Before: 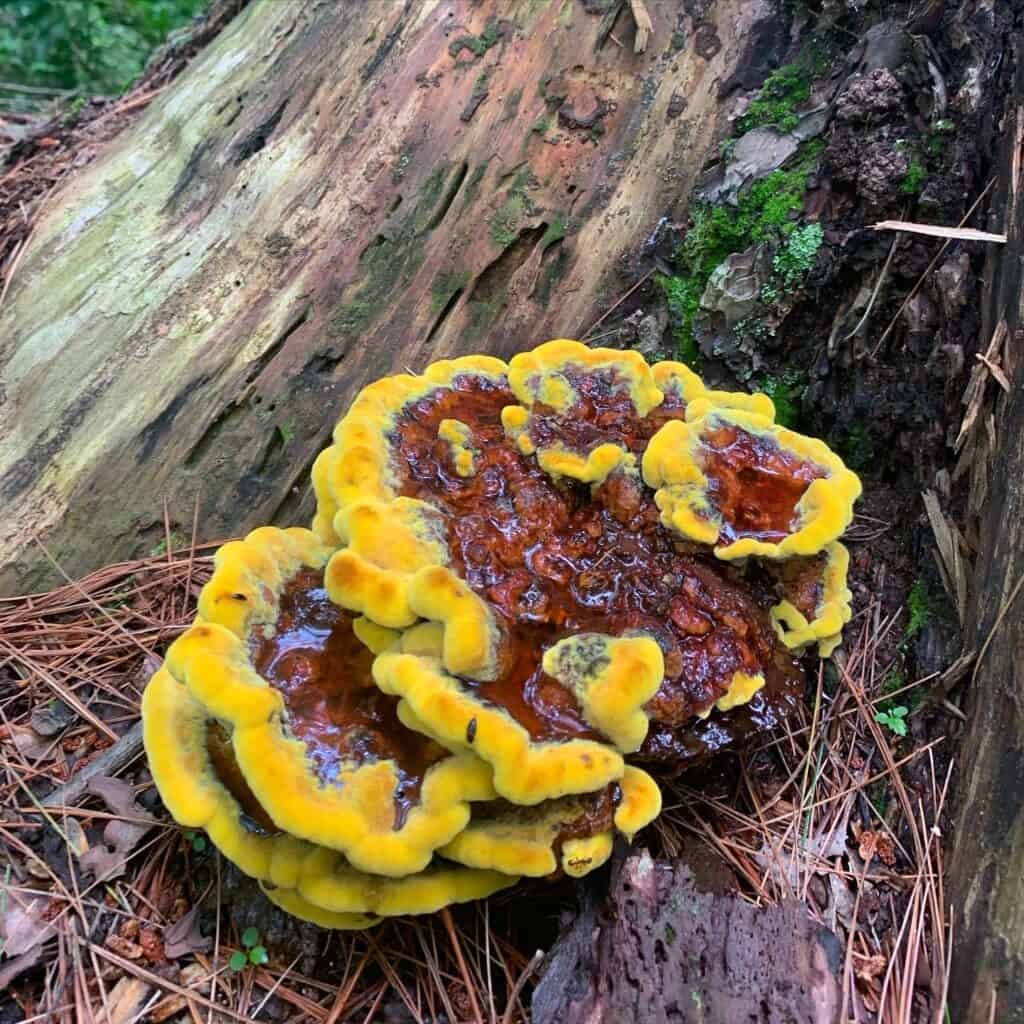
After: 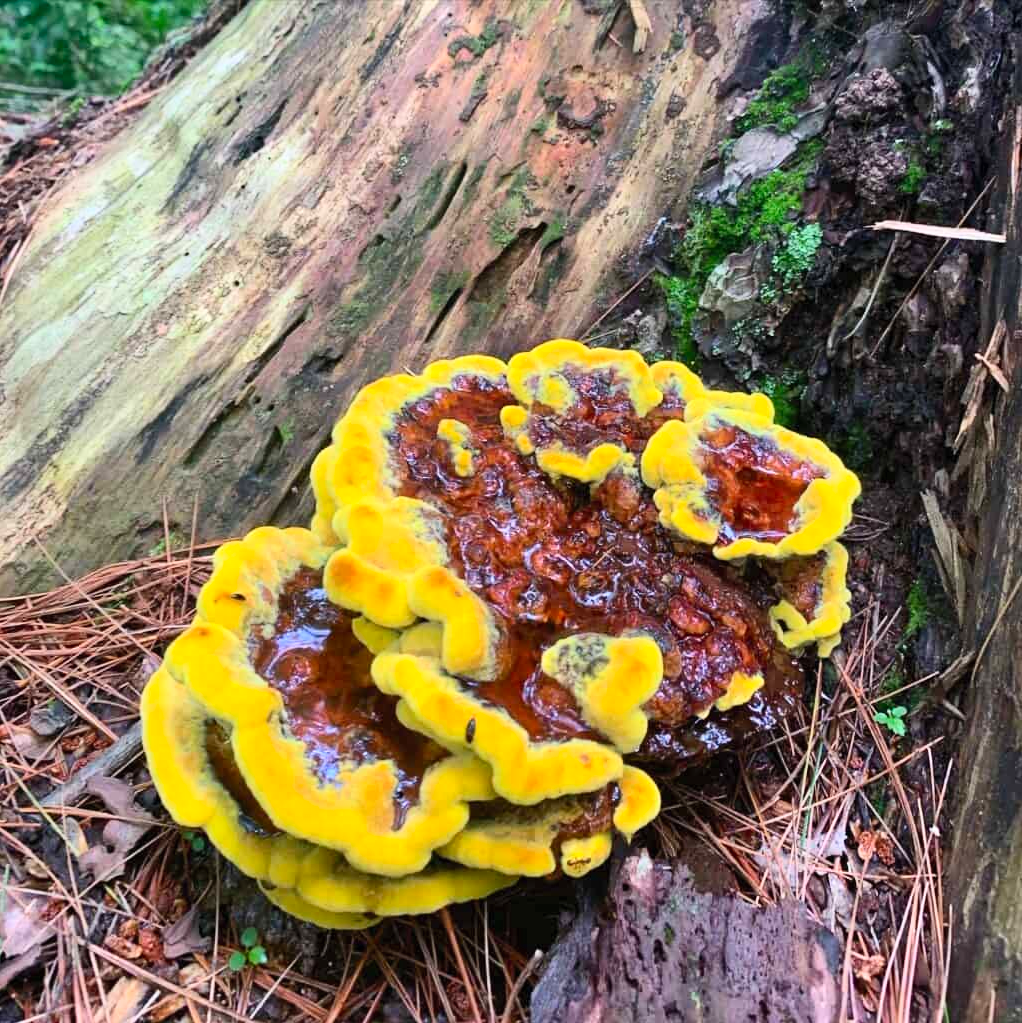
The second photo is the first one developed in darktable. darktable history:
contrast brightness saturation: contrast 0.203, brightness 0.16, saturation 0.223
crop: left 0.191%
